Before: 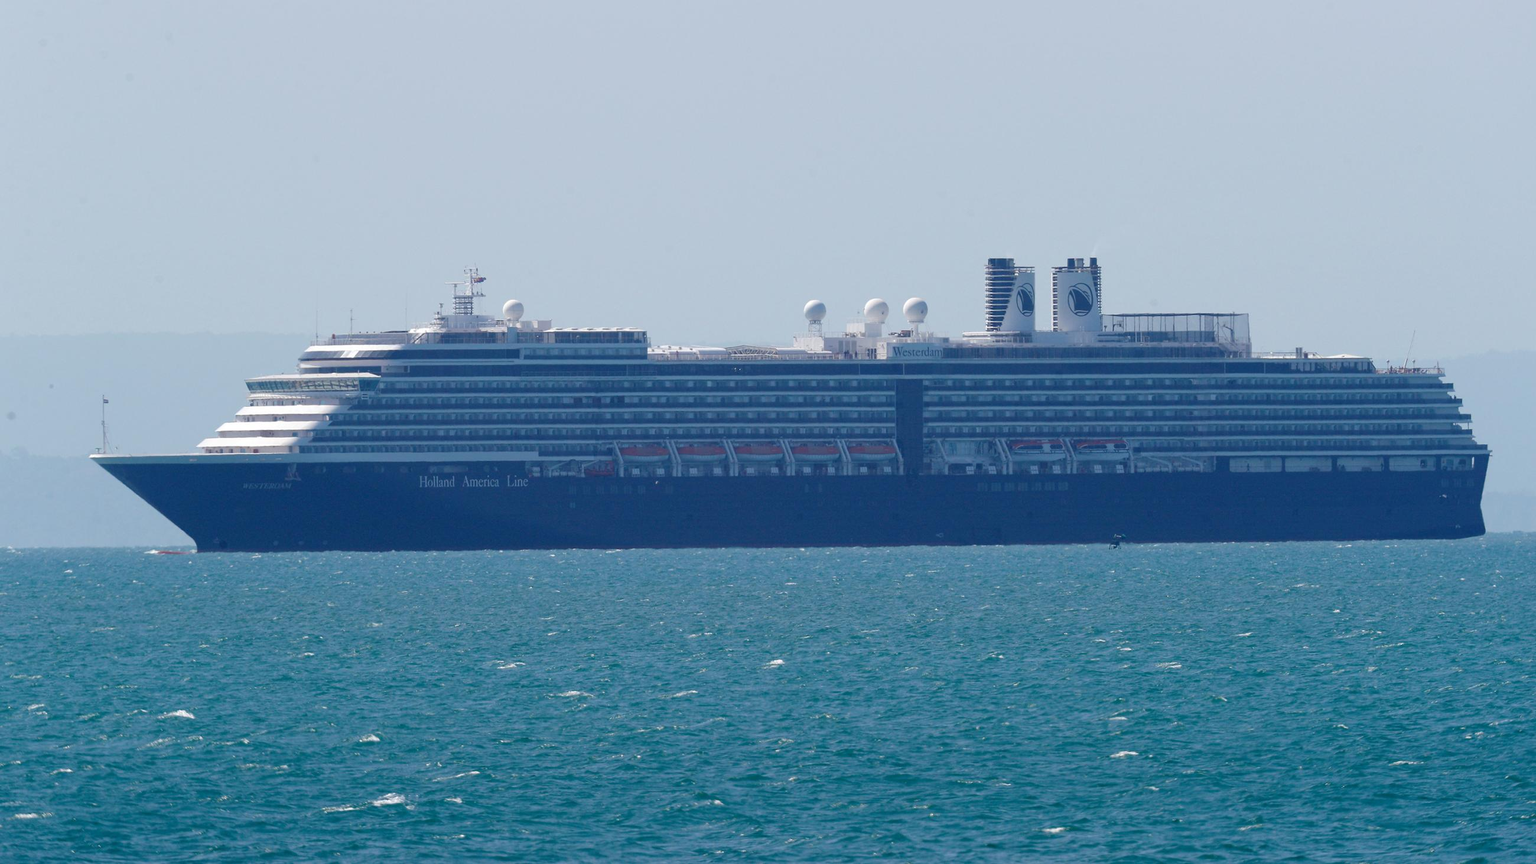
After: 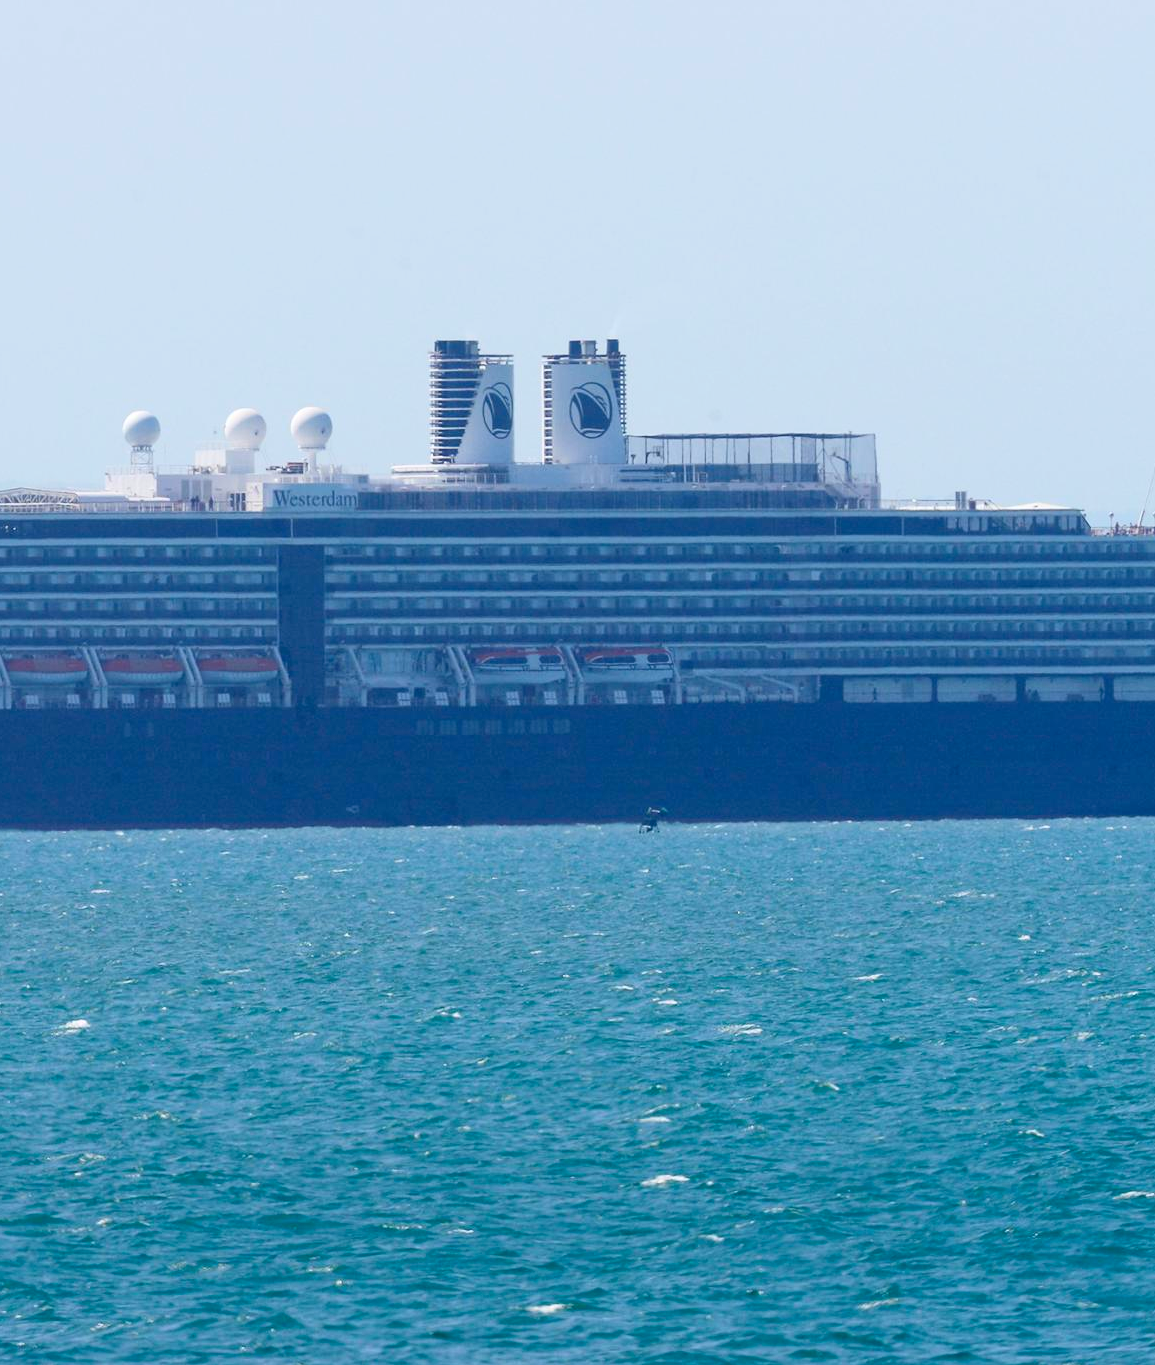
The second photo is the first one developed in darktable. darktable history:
crop: left 47.628%, top 6.643%, right 7.874%
contrast brightness saturation: contrast 0.2, brightness 0.16, saturation 0.22
